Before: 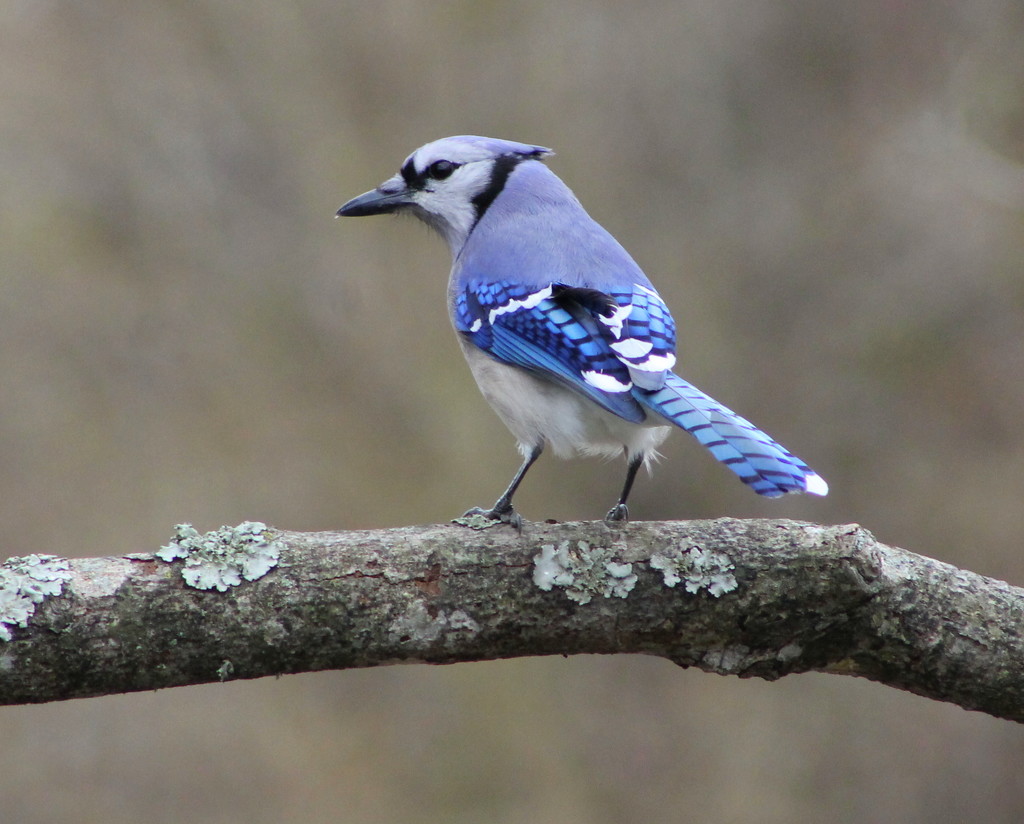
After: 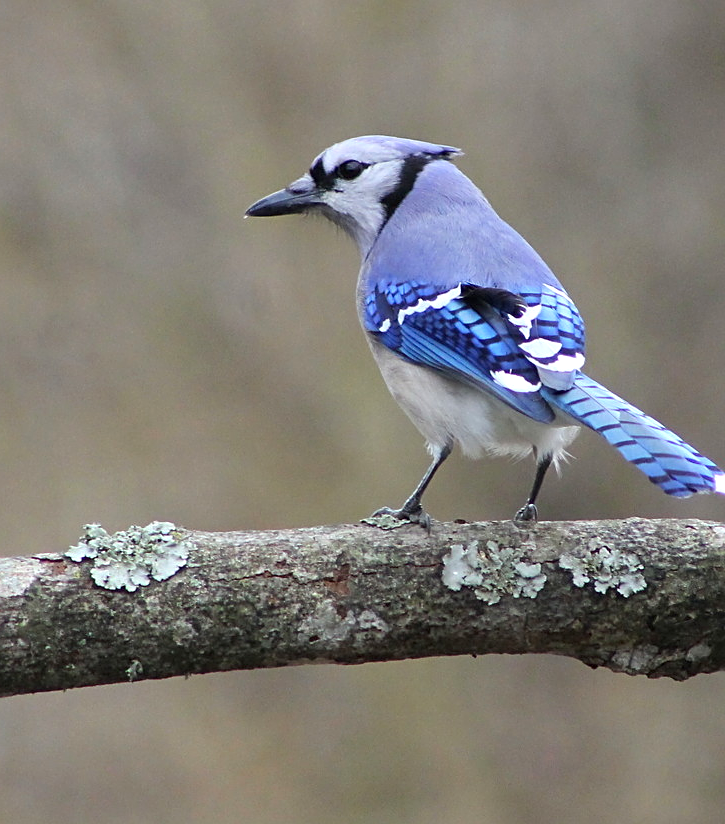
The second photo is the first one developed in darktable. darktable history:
tone equalizer: edges refinement/feathering 500, mask exposure compensation -1.57 EV, preserve details no
sharpen: on, module defaults
exposure: exposure 0.202 EV, compensate exposure bias true, compensate highlight preservation false
crop and rotate: left 8.938%, right 20.247%
